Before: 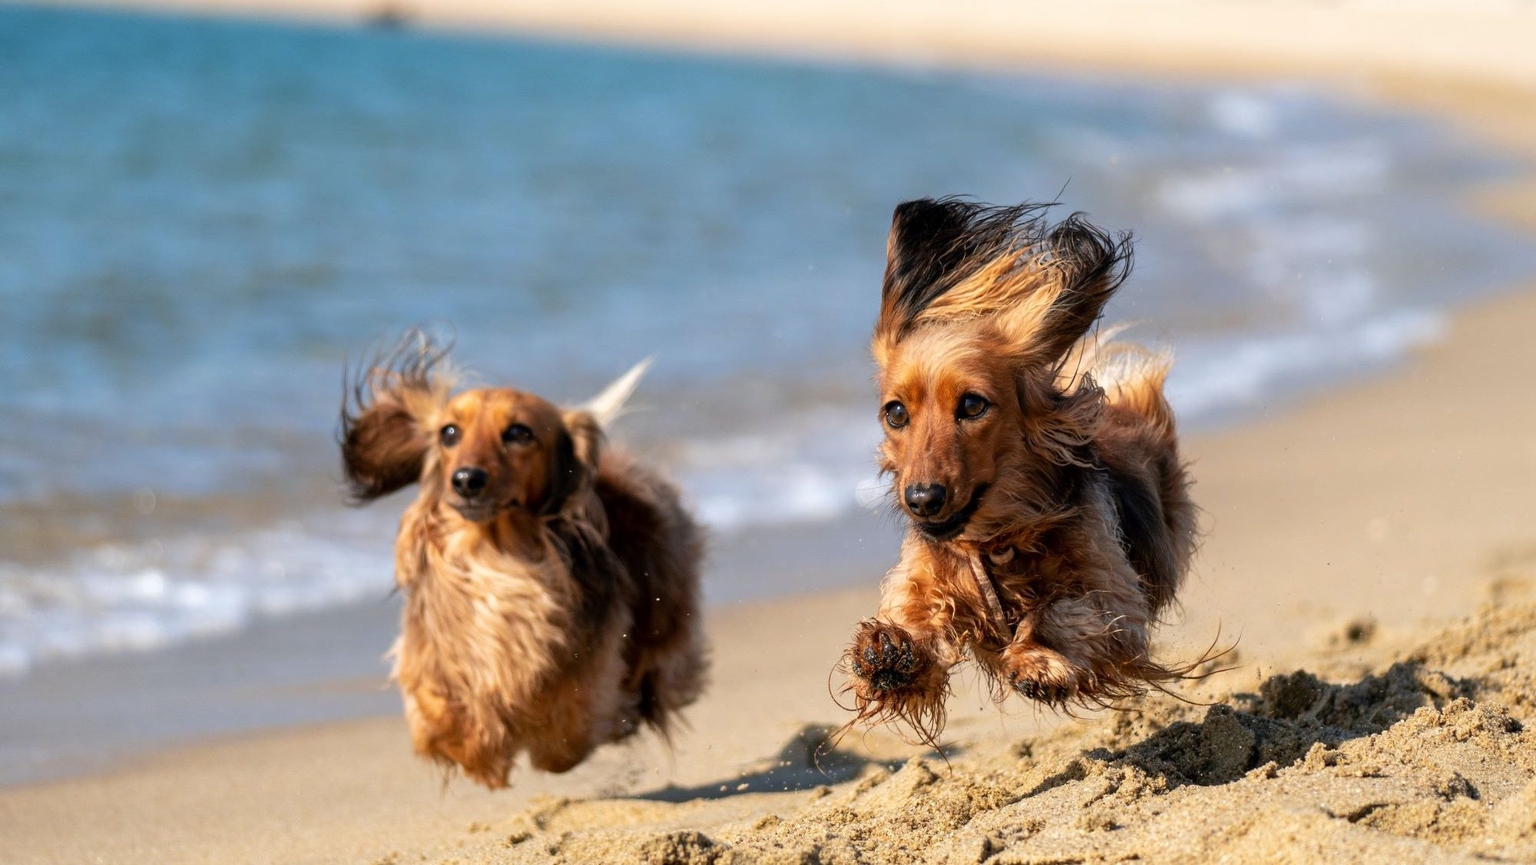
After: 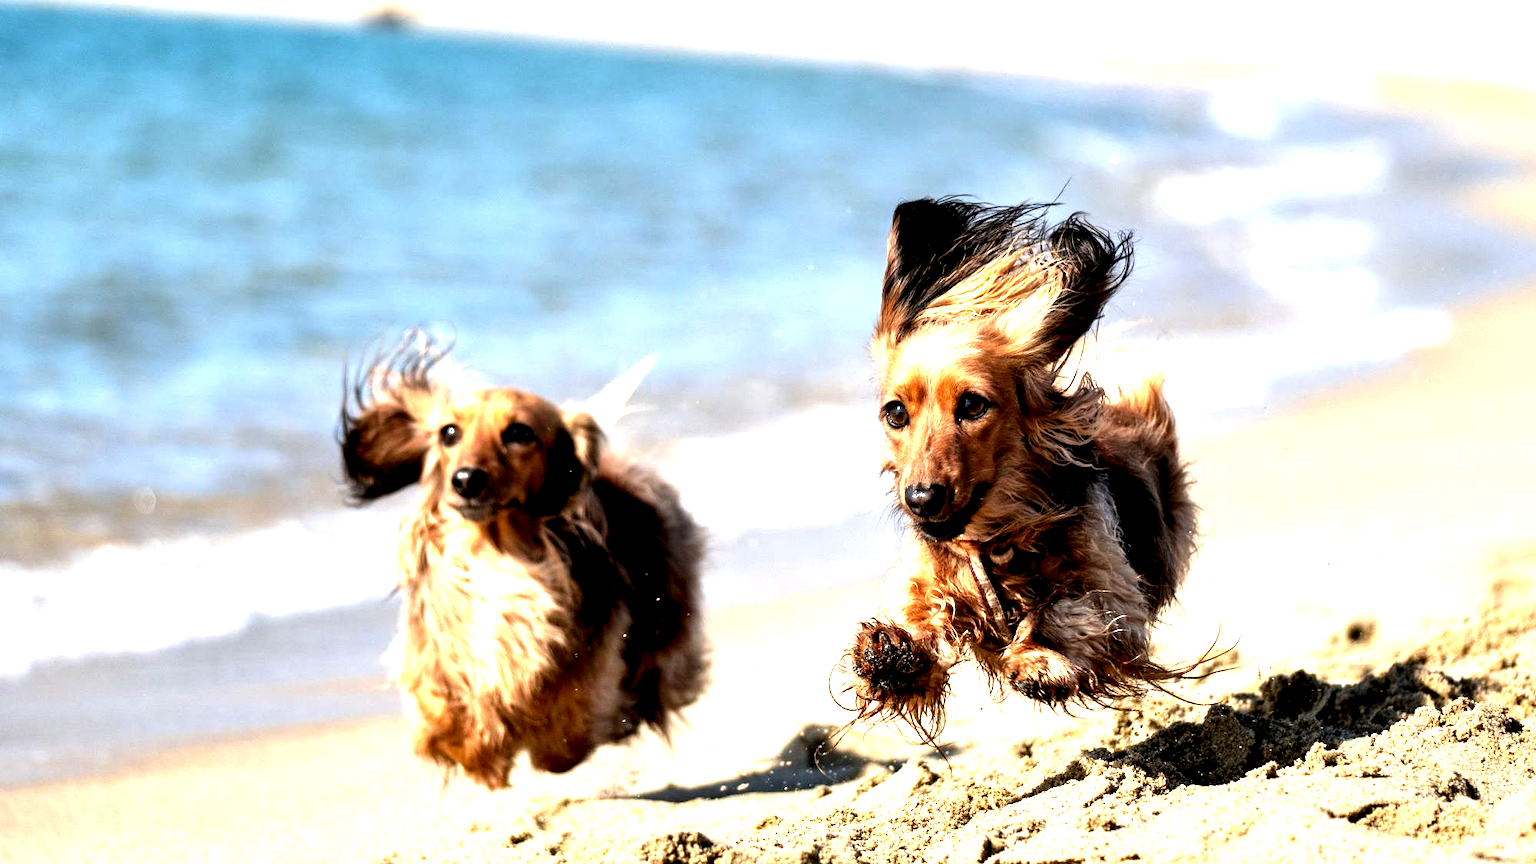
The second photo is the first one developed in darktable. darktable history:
contrast equalizer: octaves 7, y [[0.609, 0.611, 0.615, 0.613, 0.607, 0.603], [0.504, 0.498, 0.496, 0.499, 0.506, 0.516], [0 ×6], [0 ×6], [0 ×6]]
exposure: black level correction 0, exposure 1.2 EV, compensate highlight preservation false
